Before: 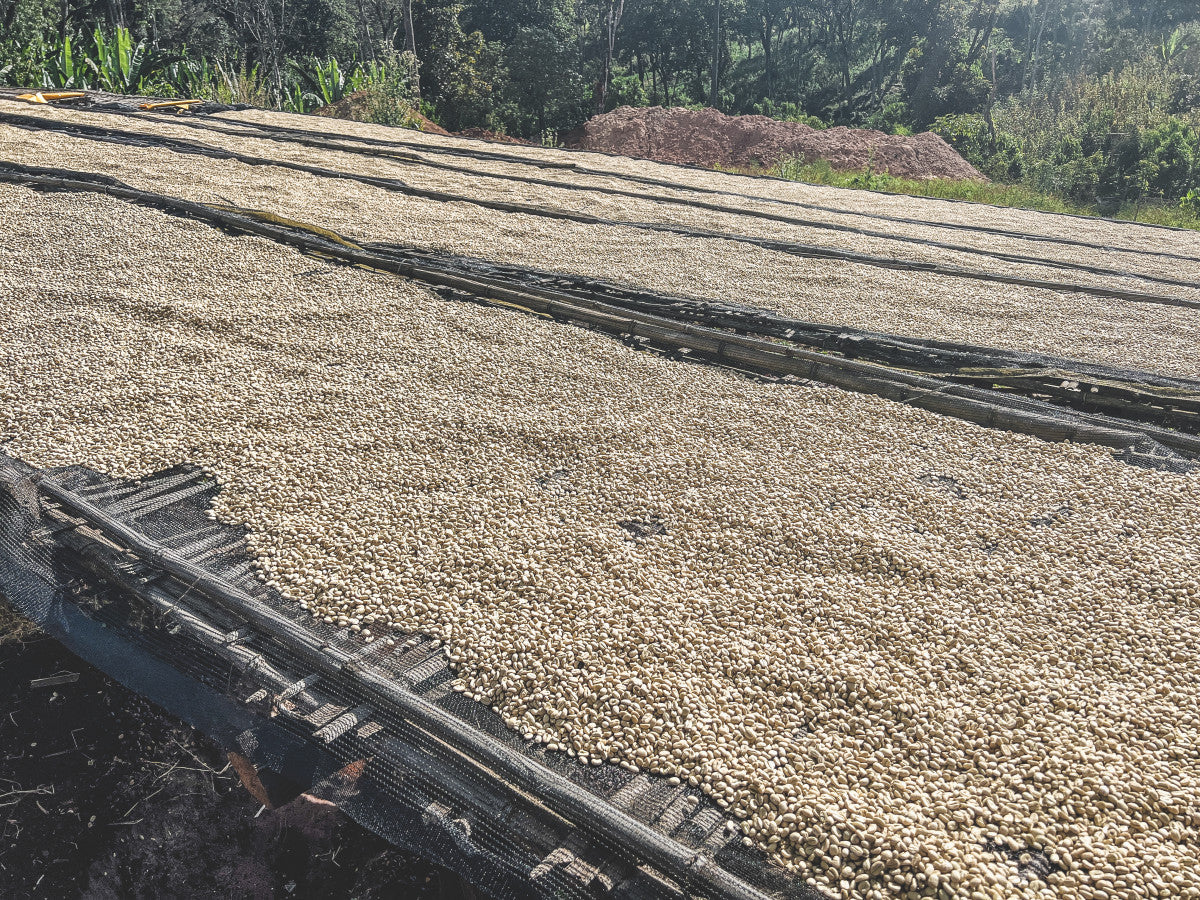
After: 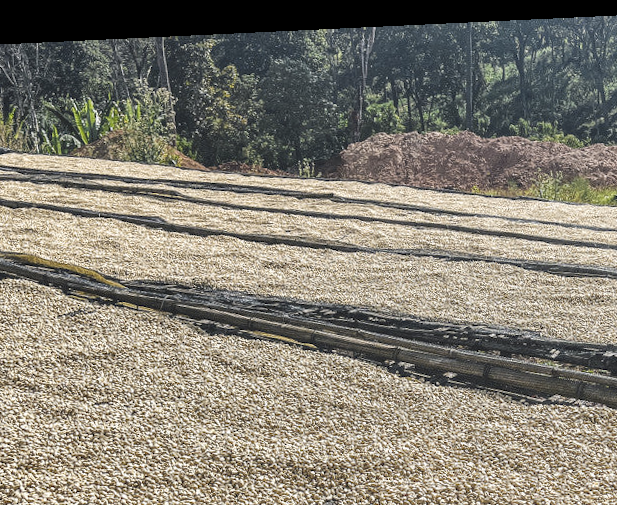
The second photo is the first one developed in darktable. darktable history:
local contrast: highlights 100%, shadows 100%, detail 131%, midtone range 0.2
rotate and perspective: rotation -2.22°, lens shift (horizontal) -0.022, automatic cropping off
color contrast: green-magenta contrast 0.8, blue-yellow contrast 1.1, unbound 0
crop: left 19.556%, right 30.401%, bottom 46.458%
